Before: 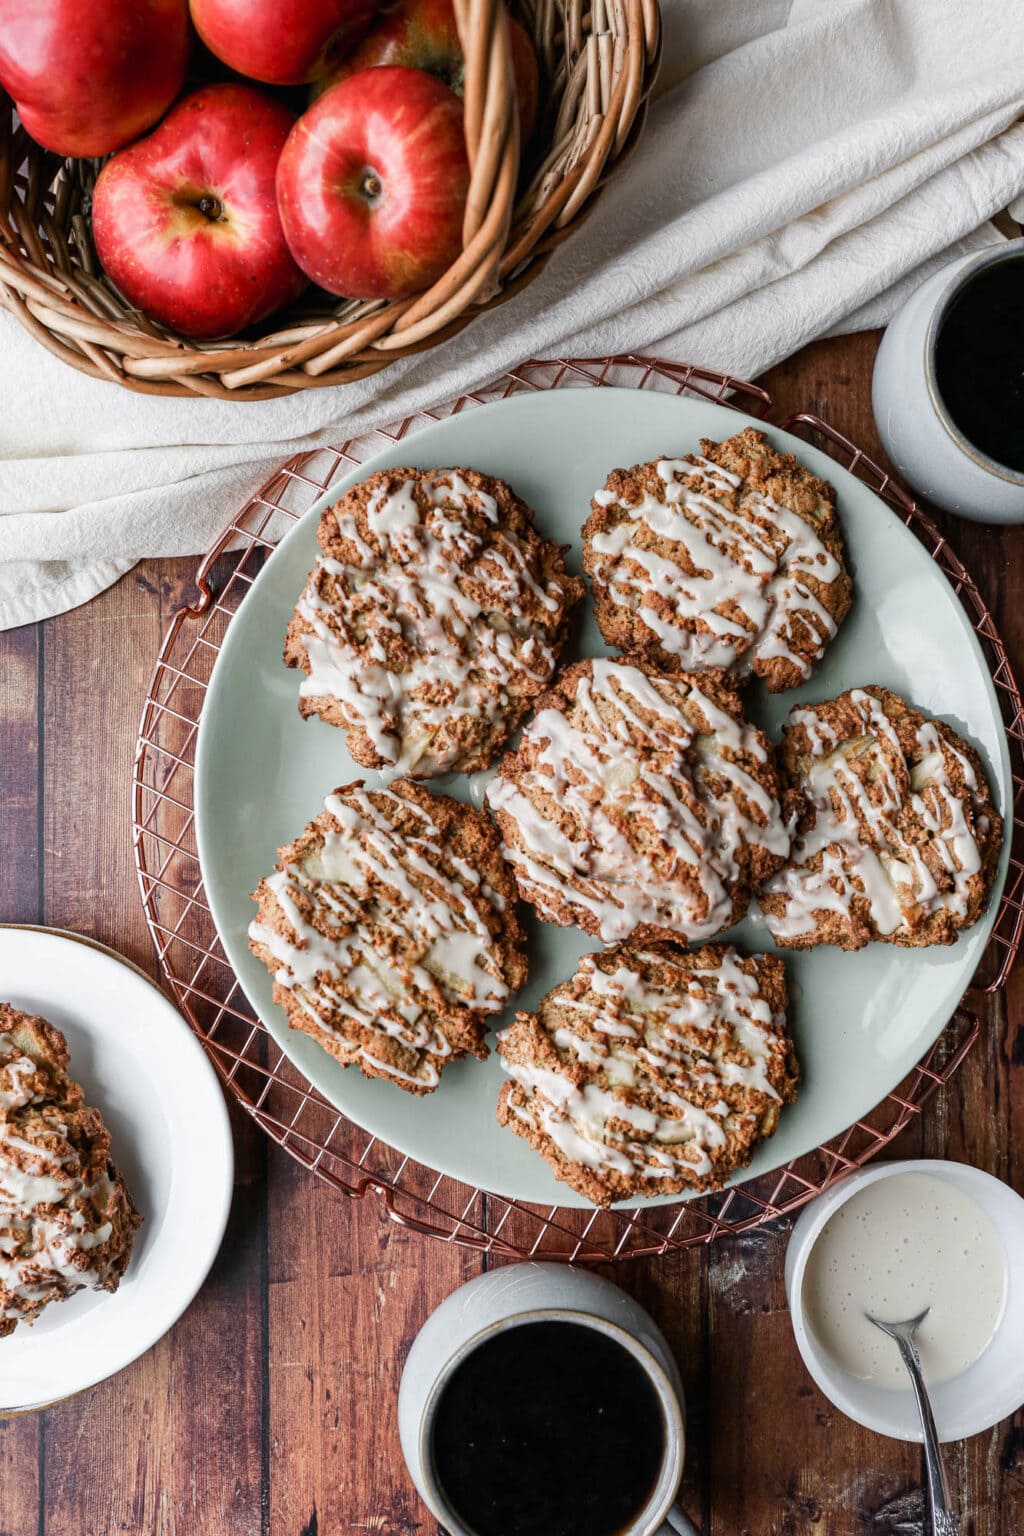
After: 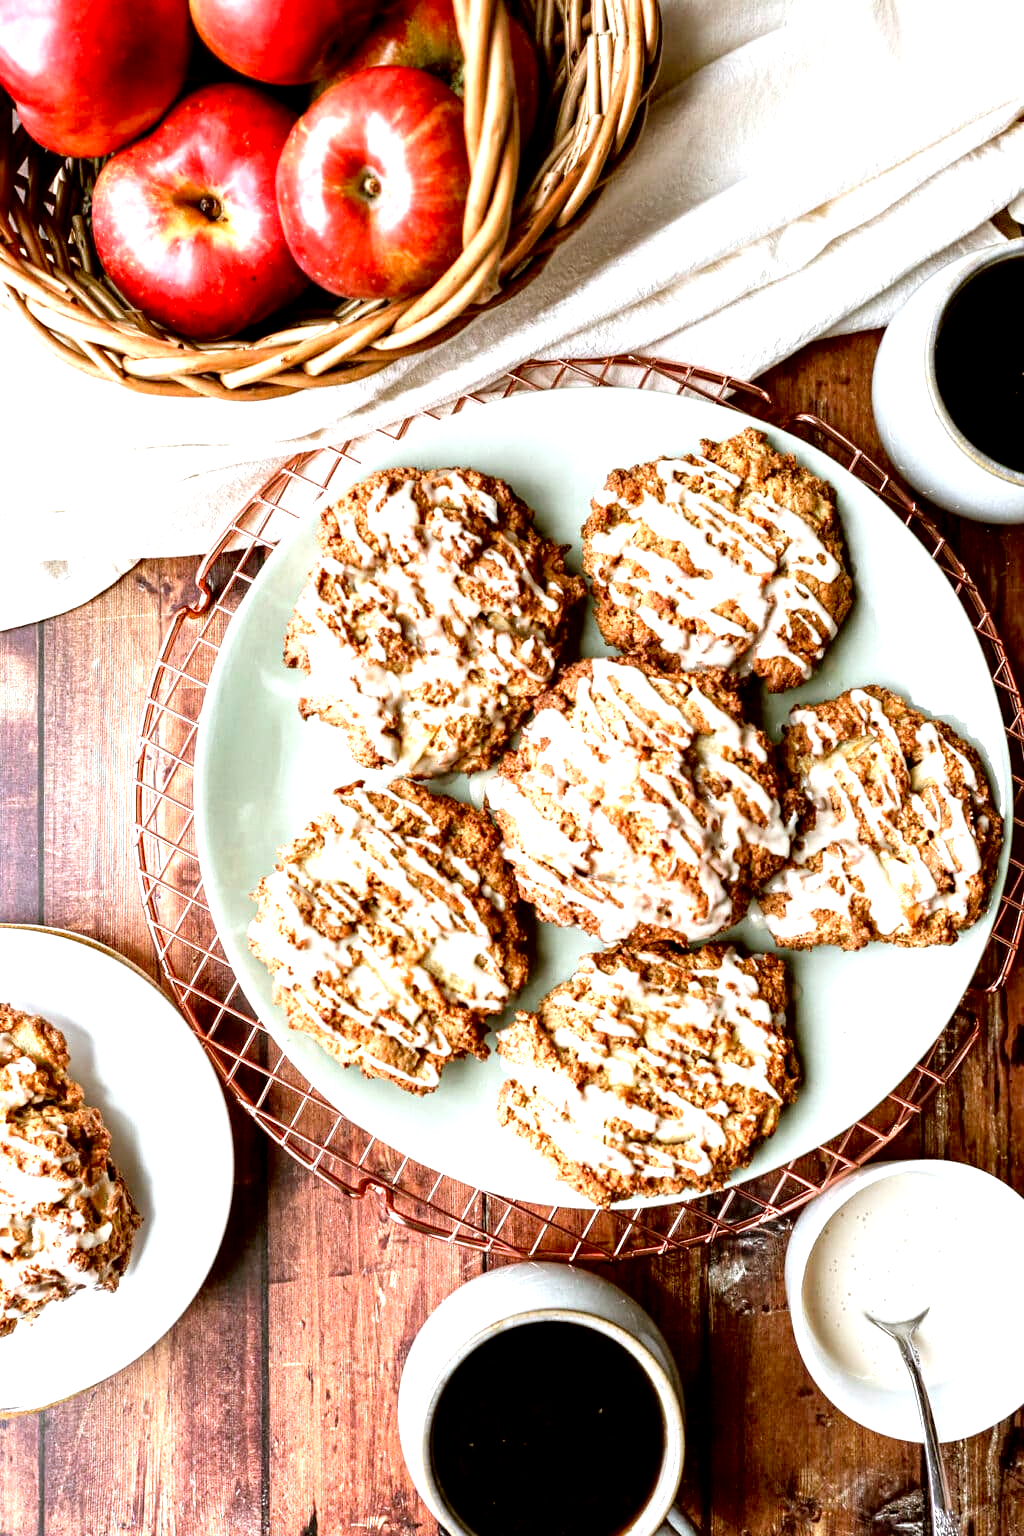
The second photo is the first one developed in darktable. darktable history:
tone equalizer: -8 EV -0.442 EV, -7 EV -0.394 EV, -6 EV -0.336 EV, -5 EV -0.188 EV, -3 EV 0.24 EV, -2 EV 0.345 EV, -1 EV 0.397 EV, +0 EV 0.393 EV
exposure: black level correction 0.008, exposure 0.986 EV, compensate highlight preservation false
color correction: highlights a* -0.617, highlights b* 0.17, shadows a* 4.66, shadows b* 20.73
